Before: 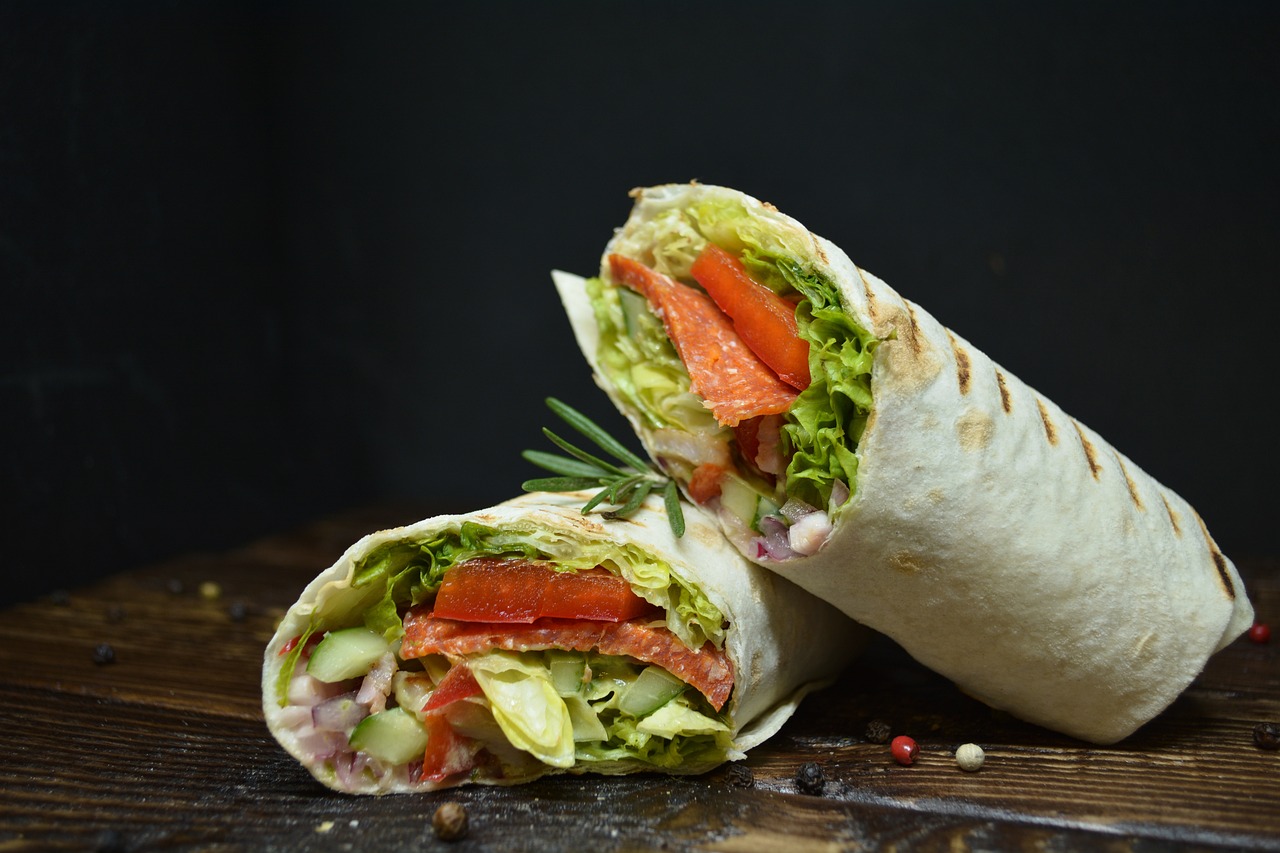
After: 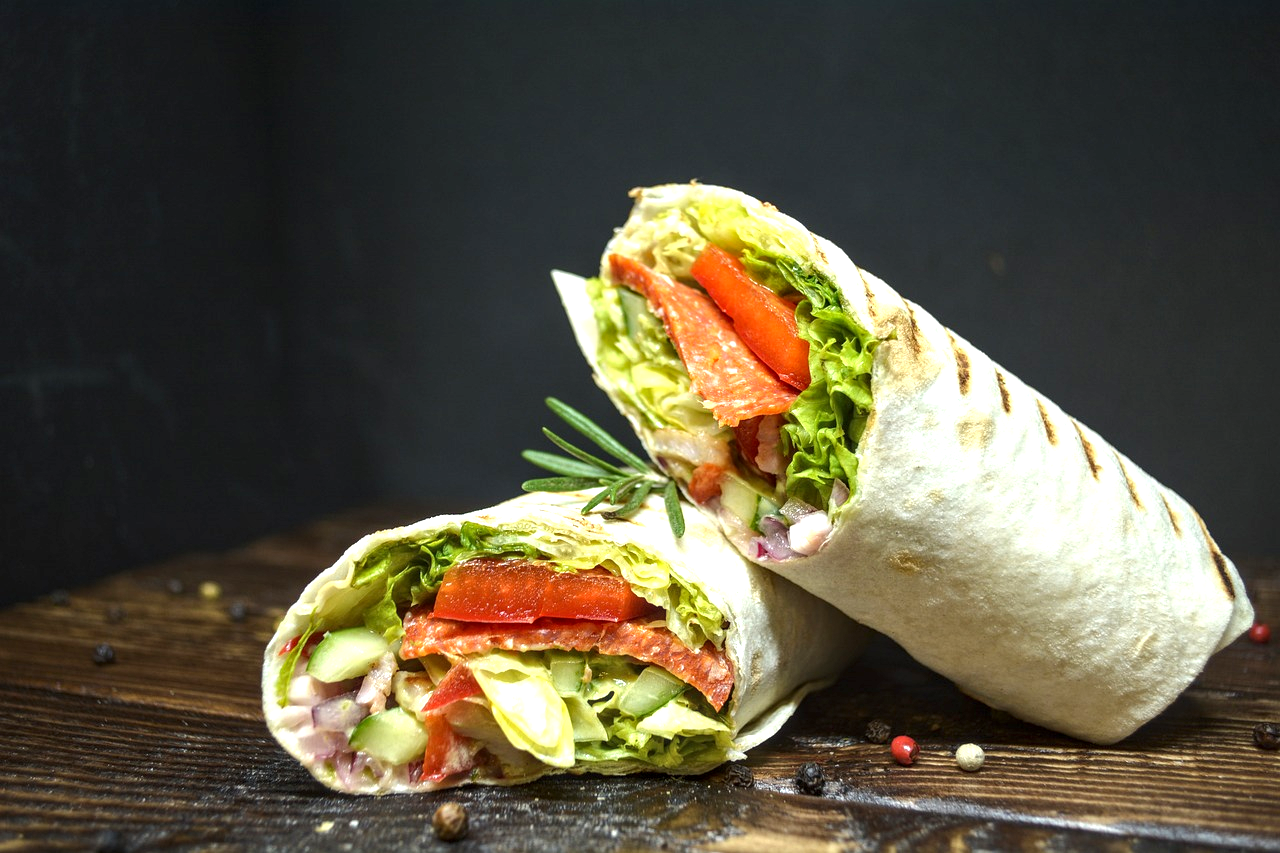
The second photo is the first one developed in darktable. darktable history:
local contrast: detail 130%
exposure: black level correction 0, exposure 1.001 EV, compensate highlight preservation false
